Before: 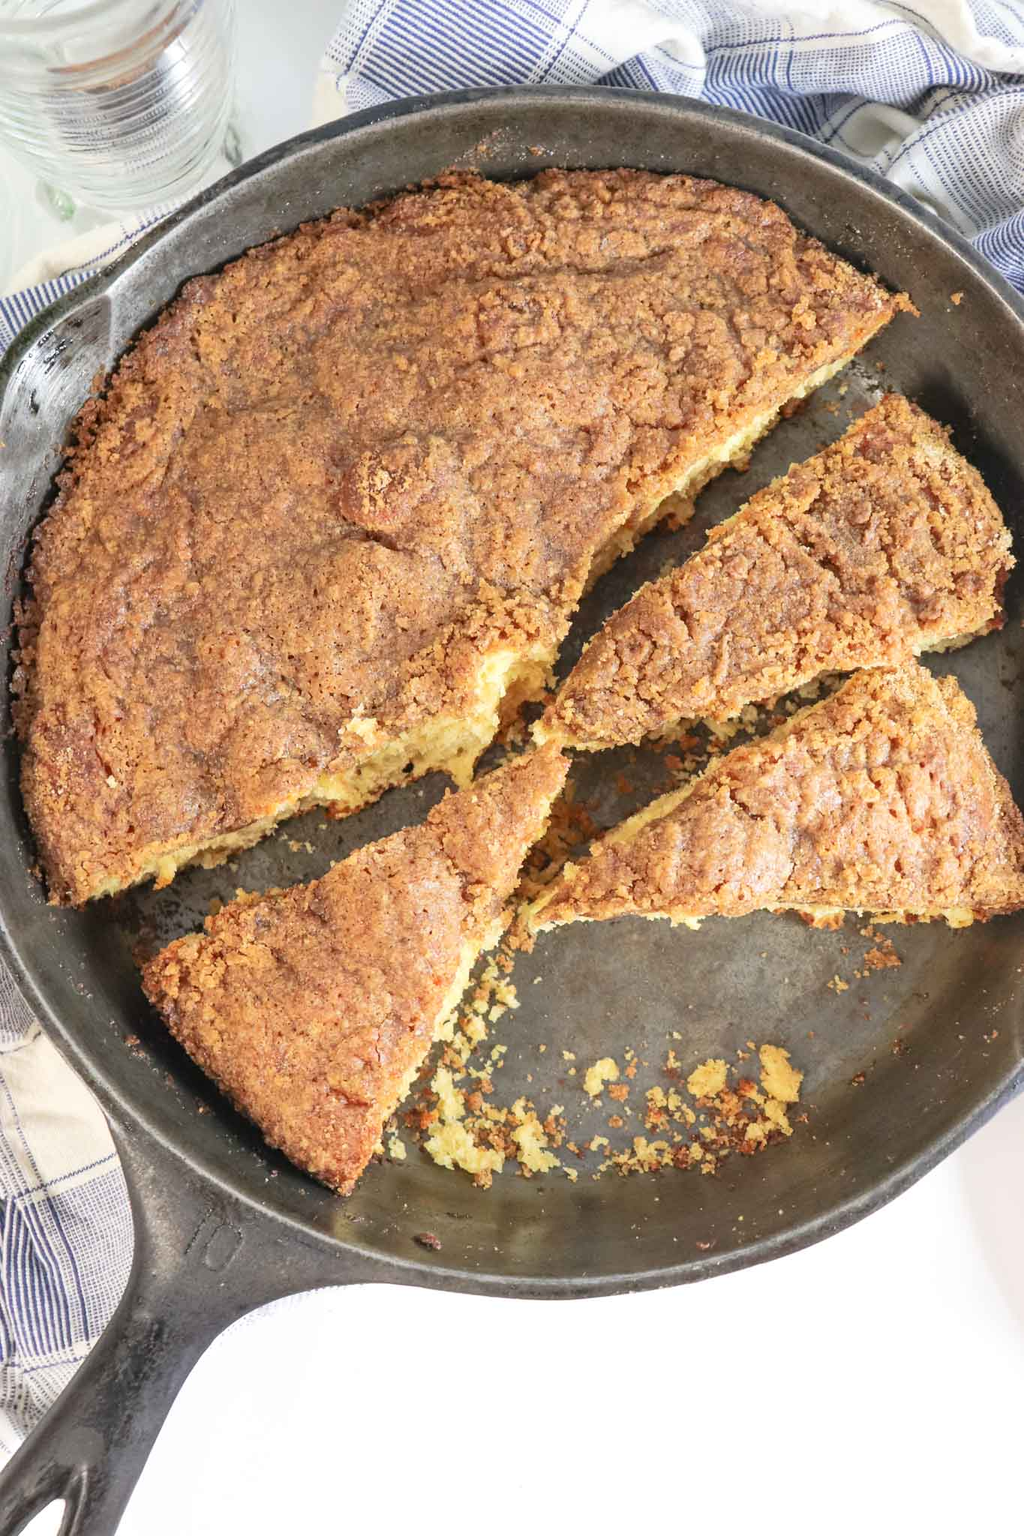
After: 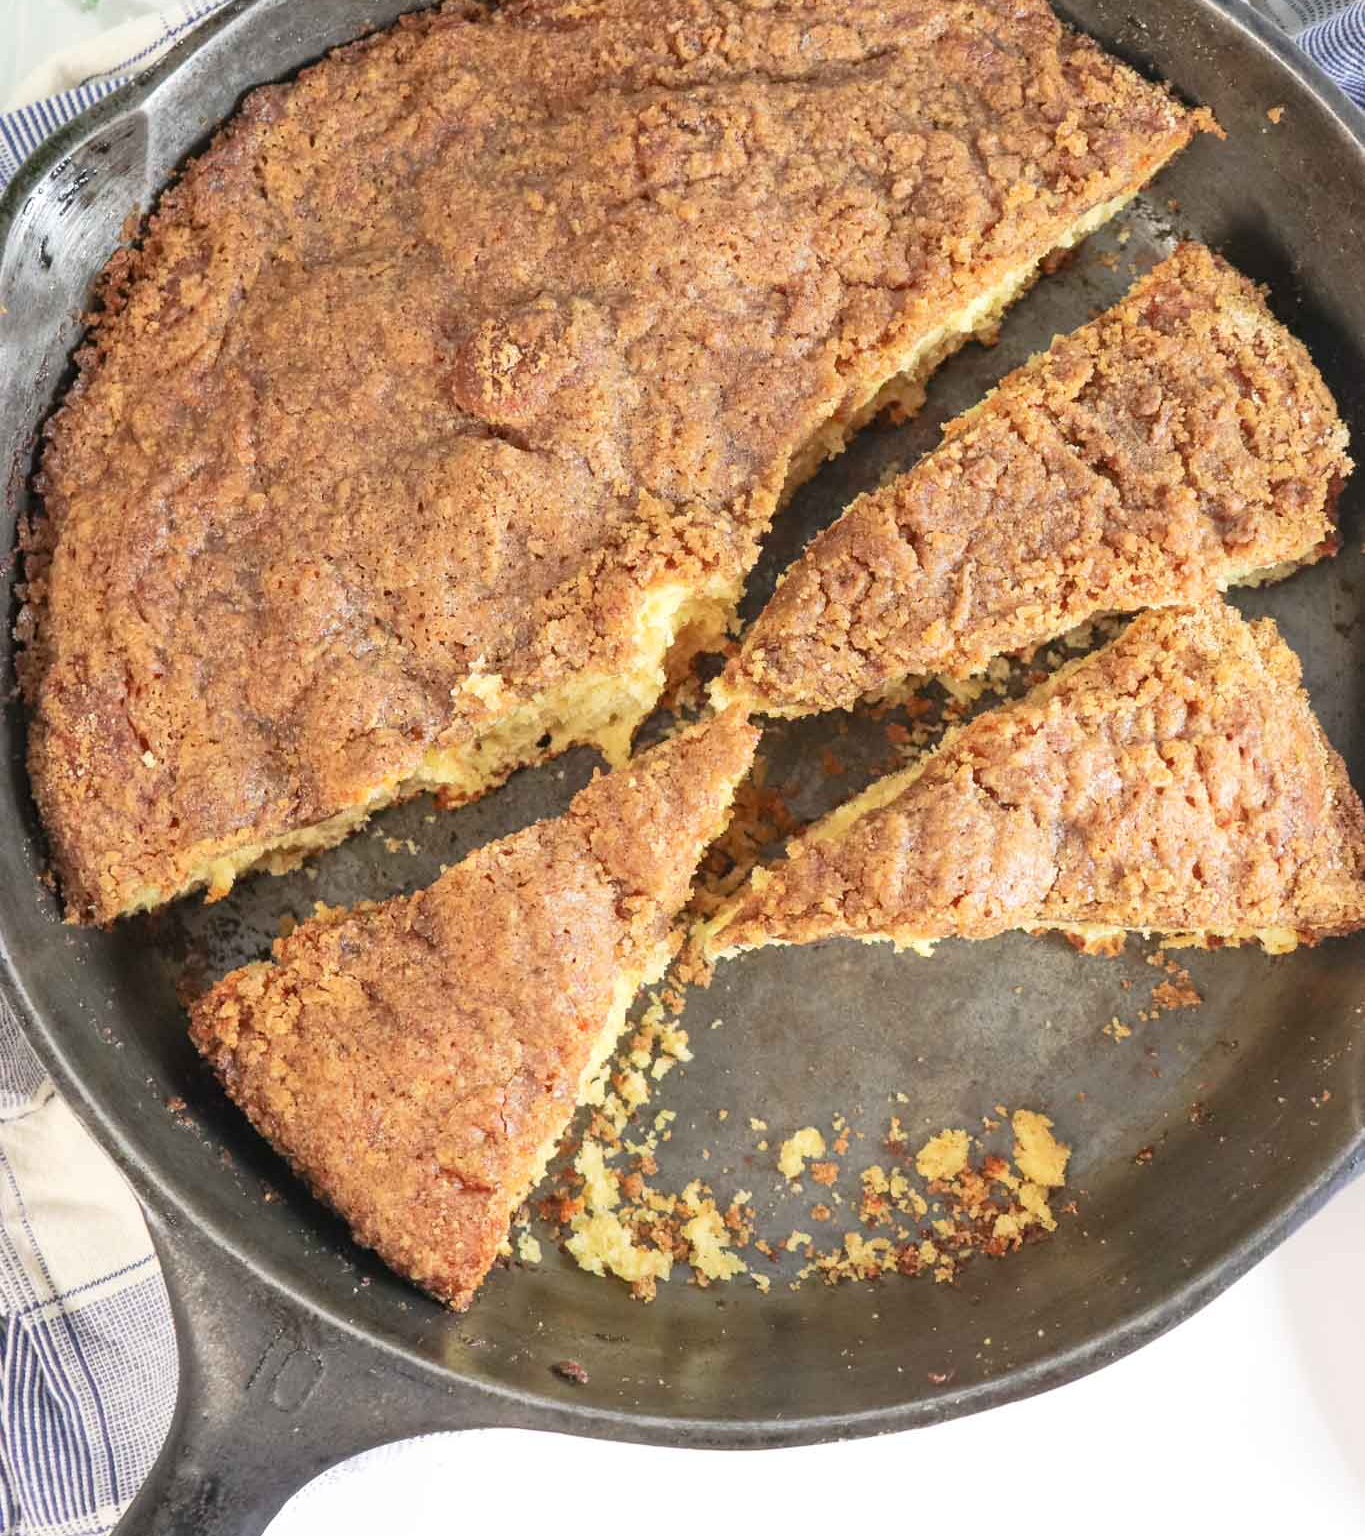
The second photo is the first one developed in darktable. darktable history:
rotate and perspective: crop left 0, crop top 0
crop: top 13.819%, bottom 11.169%
